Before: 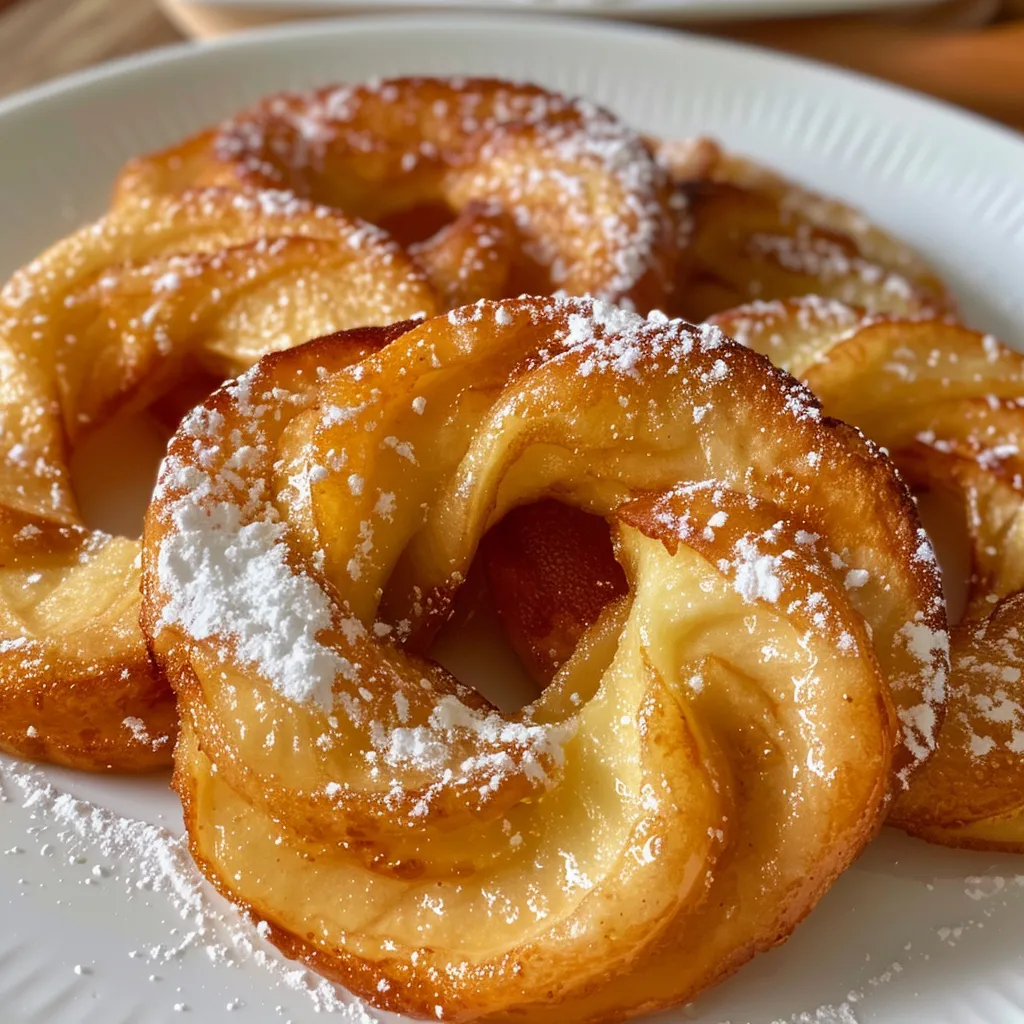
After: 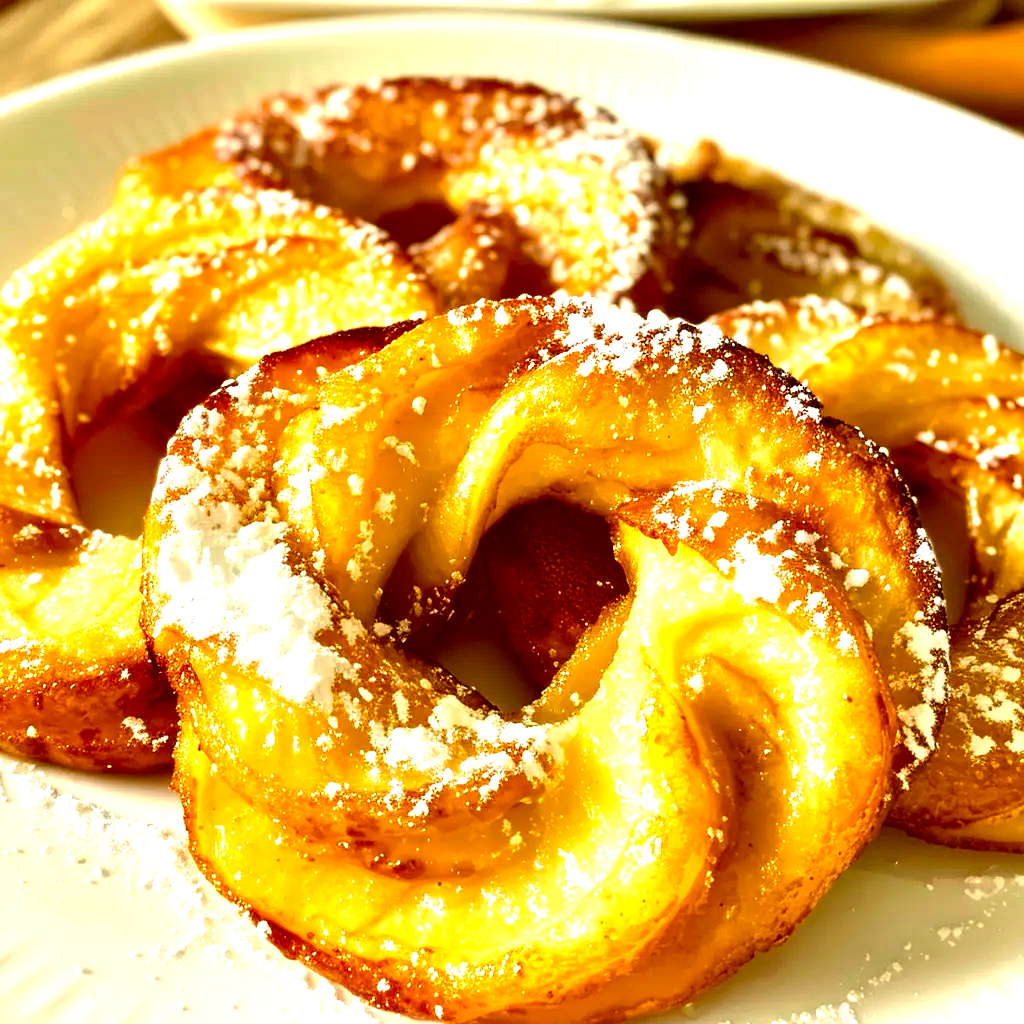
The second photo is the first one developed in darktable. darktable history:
color correction: highlights a* 0.127, highlights b* 29.52, shadows a* -0.206, shadows b* 21.2
exposure: black level correction 0.001, exposure 0.965 EV, compensate highlight preservation false
contrast equalizer: y [[0.6 ×6], [0.55 ×6], [0 ×6], [0 ×6], [0 ×6]]
tone equalizer: -8 EV -0.379 EV, -7 EV -0.373 EV, -6 EV -0.348 EV, -5 EV -0.233 EV, -3 EV 0.245 EV, -2 EV 0.331 EV, -1 EV 0.374 EV, +0 EV 0.416 EV
